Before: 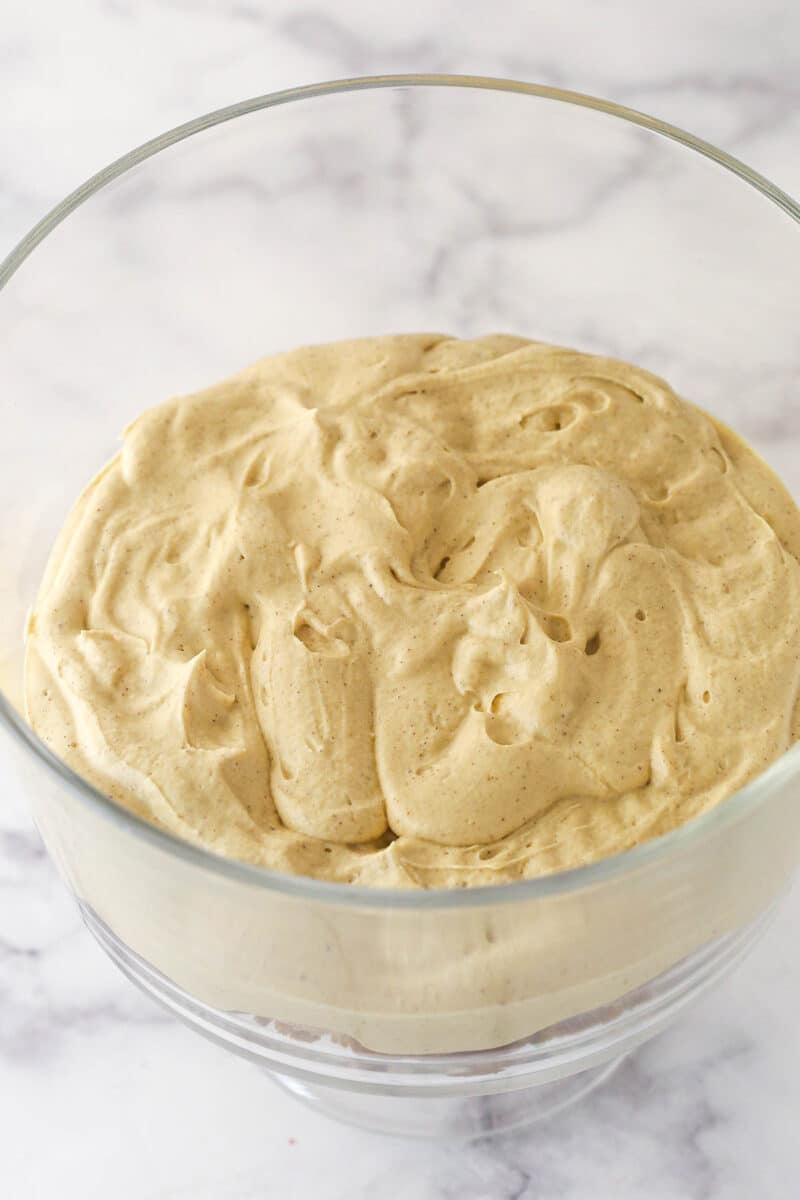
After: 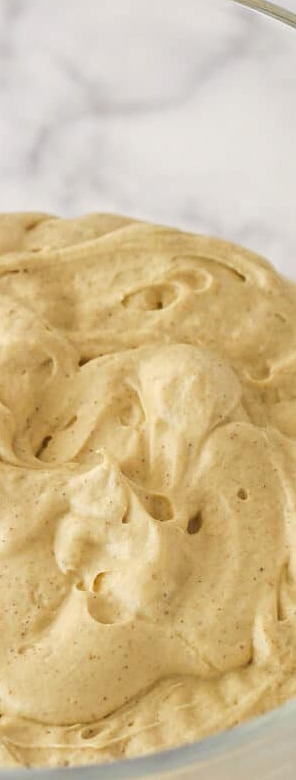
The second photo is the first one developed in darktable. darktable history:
crop and rotate: left 49.823%, top 10.128%, right 13.138%, bottom 24.871%
